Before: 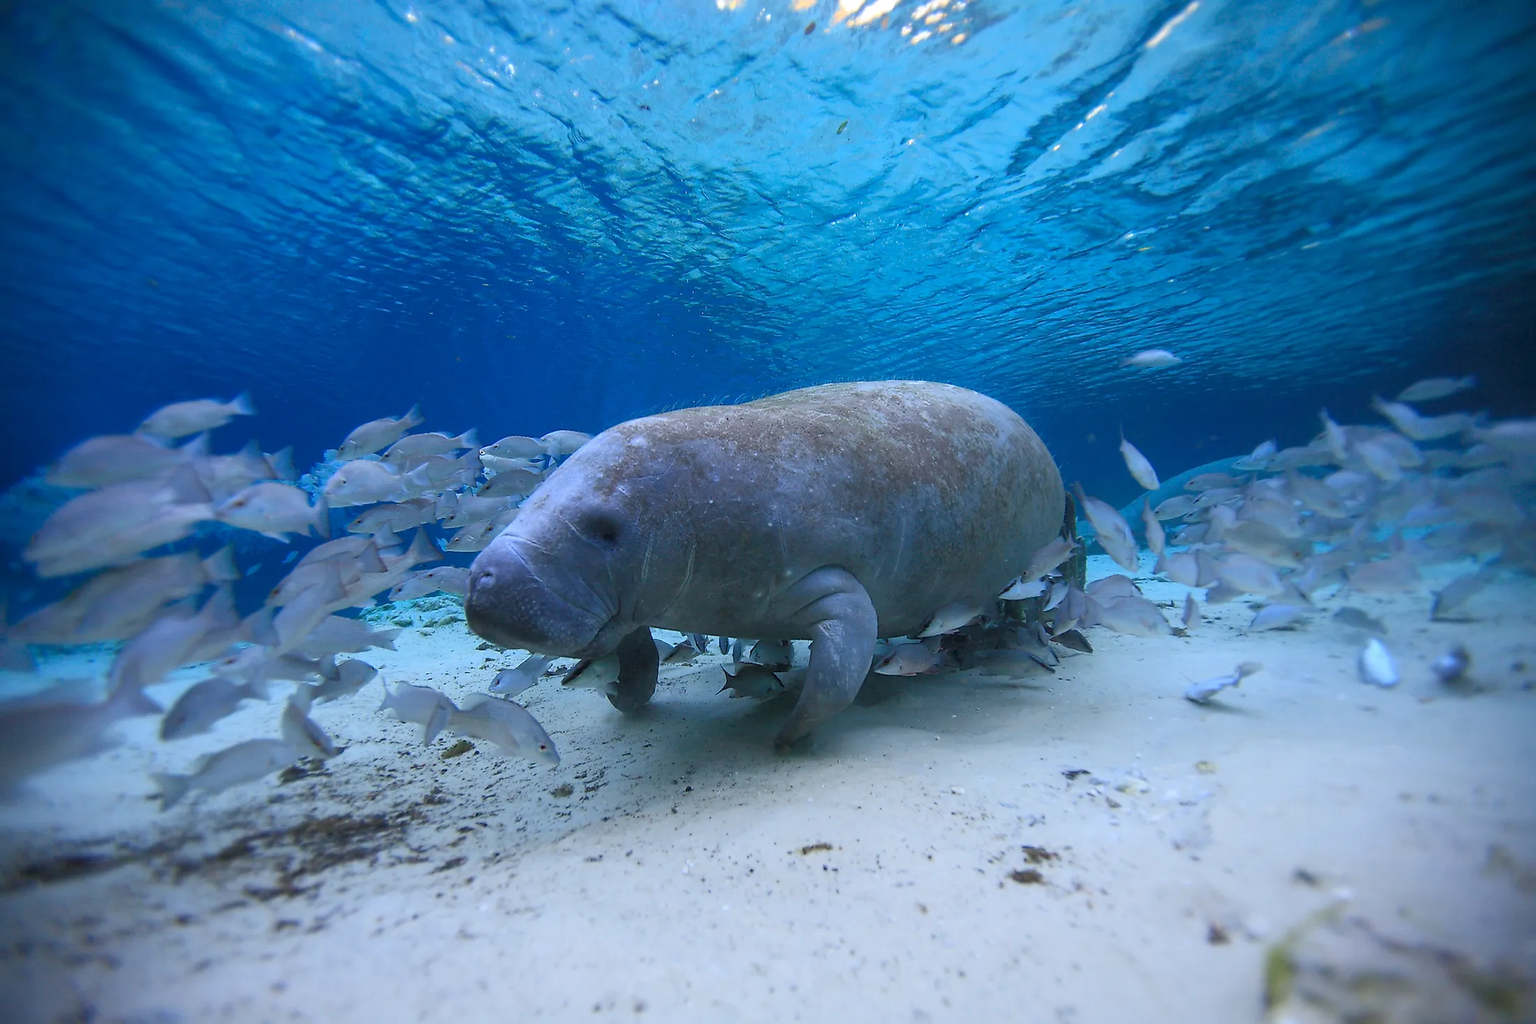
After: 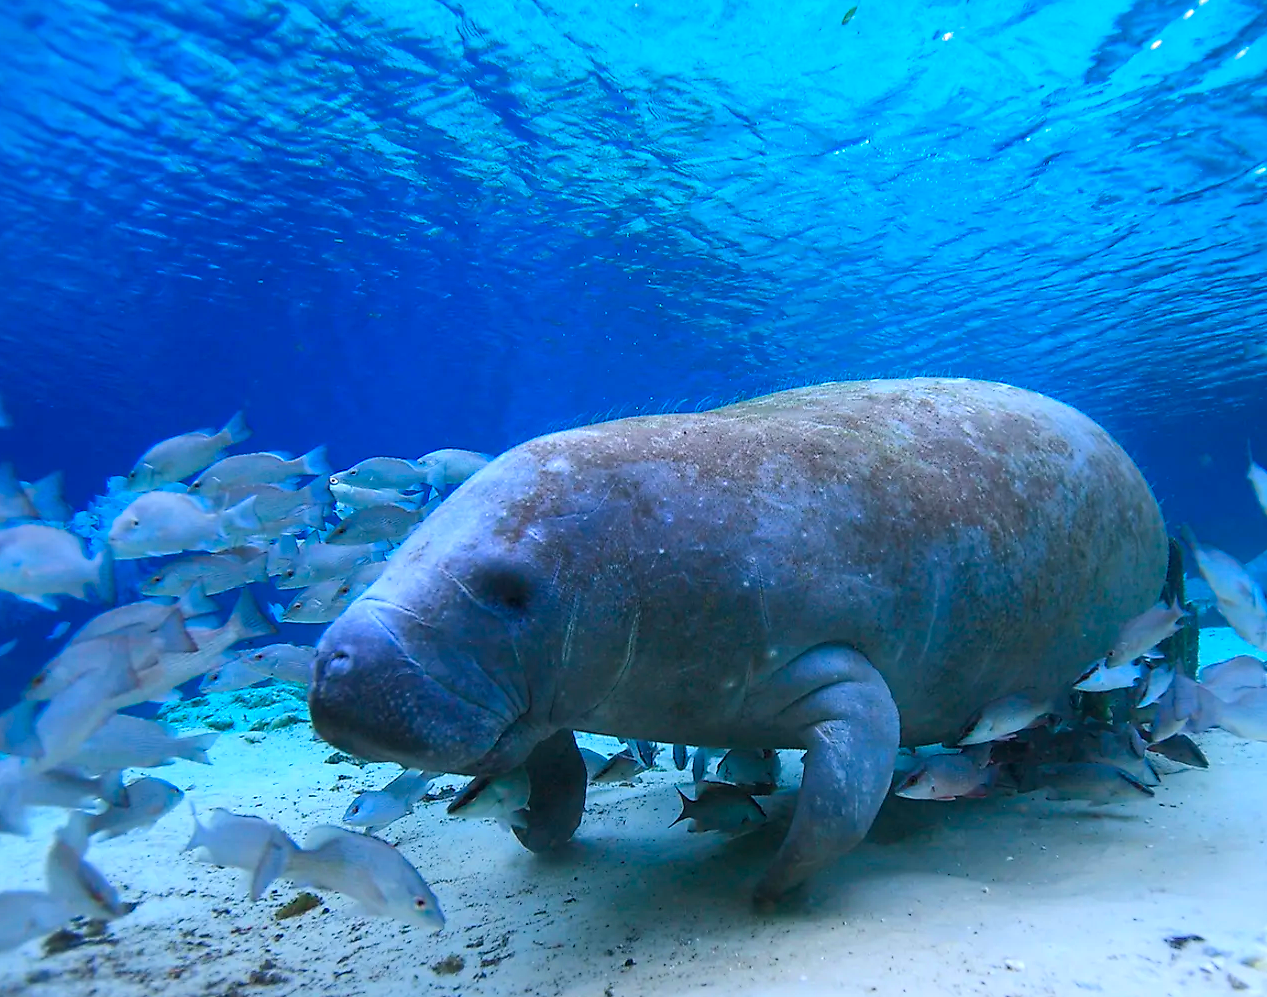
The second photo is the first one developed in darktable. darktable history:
tone equalizer: -8 EV -0.414 EV, -7 EV -0.386 EV, -6 EV -0.336 EV, -5 EV -0.229 EV, -3 EV 0.231 EV, -2 EV 0.314 EV, -1 EV 0.392 EV, +0 EV 0.403 EV, edges refinement/feathering 500, mask exposure compensation -1.57 EV, preserve details no
color balance rgb: linear chroma grading › global chroma 32.978%, perceptual saturation grading › global saturation 1.461%, perceptual saturation grading › highlights -1.687%, perceptual saturation grading › mid-tones 3.718%, perceptual saturation grading › shadows 7.438%, global vibrance 15.193%
crop: left 16.243%, top 11.432%, right 26.146%, bottom 20.544%
